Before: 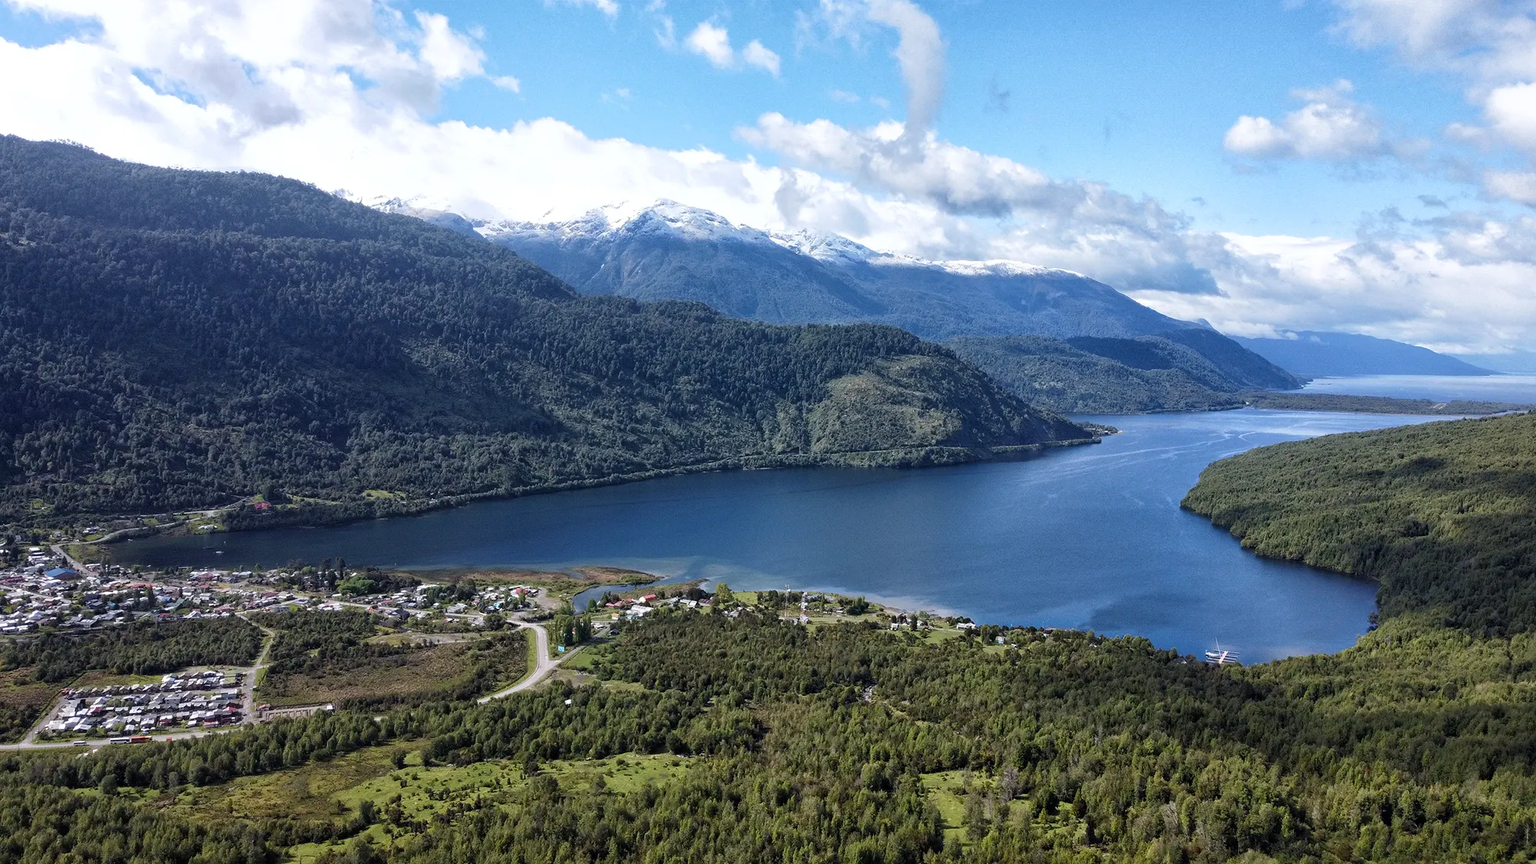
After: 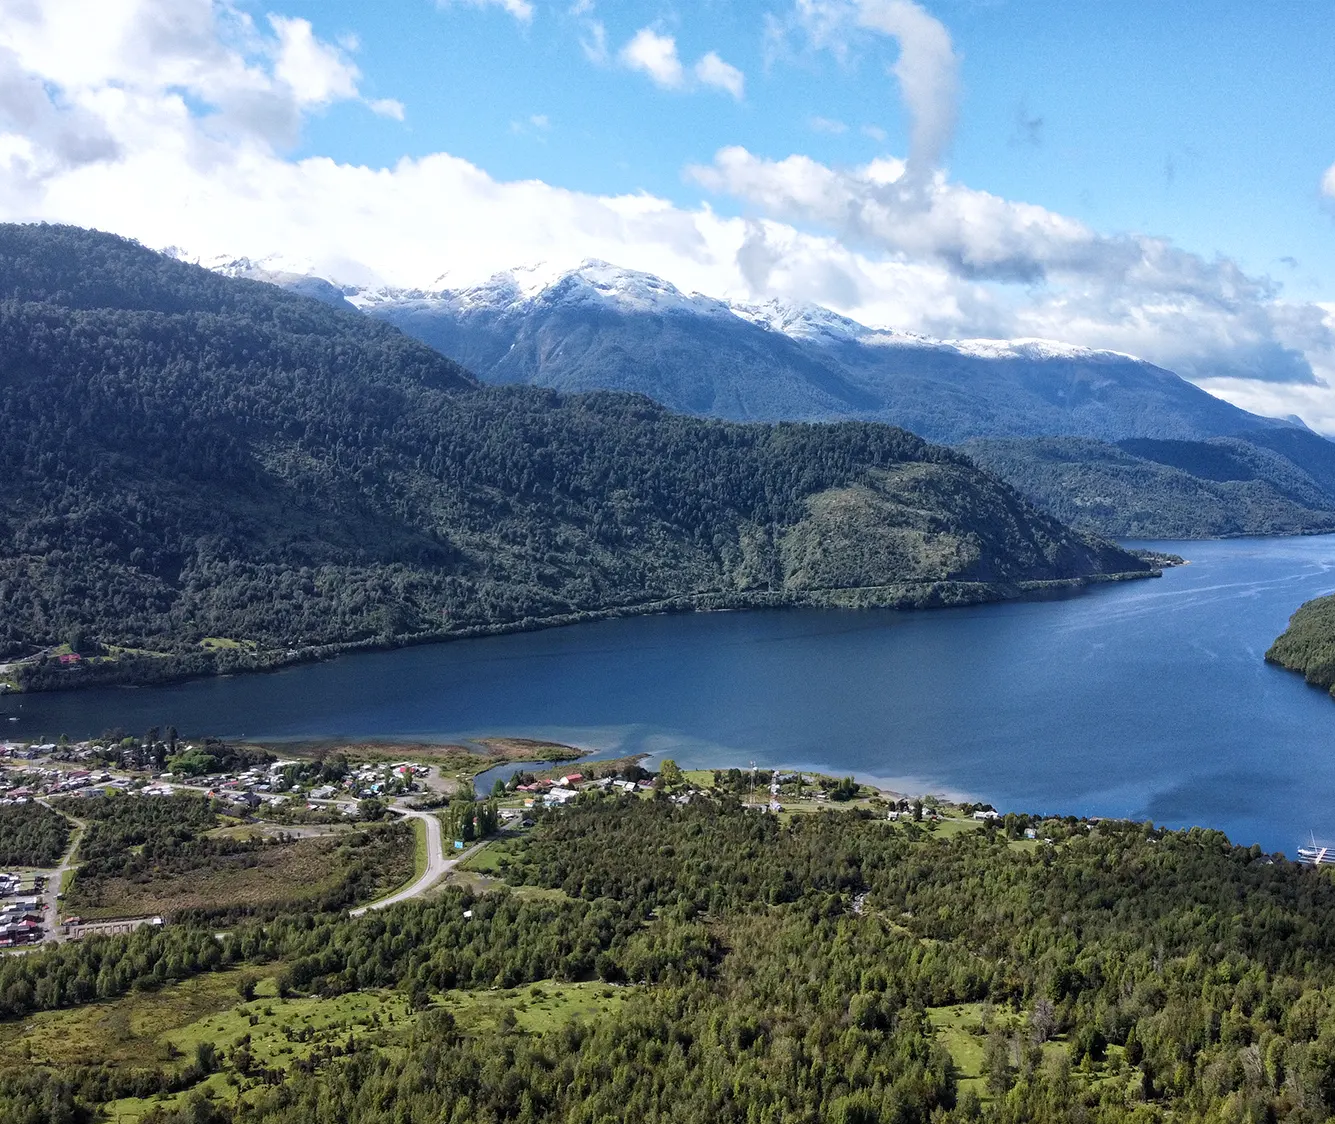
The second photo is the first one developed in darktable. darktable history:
crop and rotate: left 13.609%, right 19.632%
